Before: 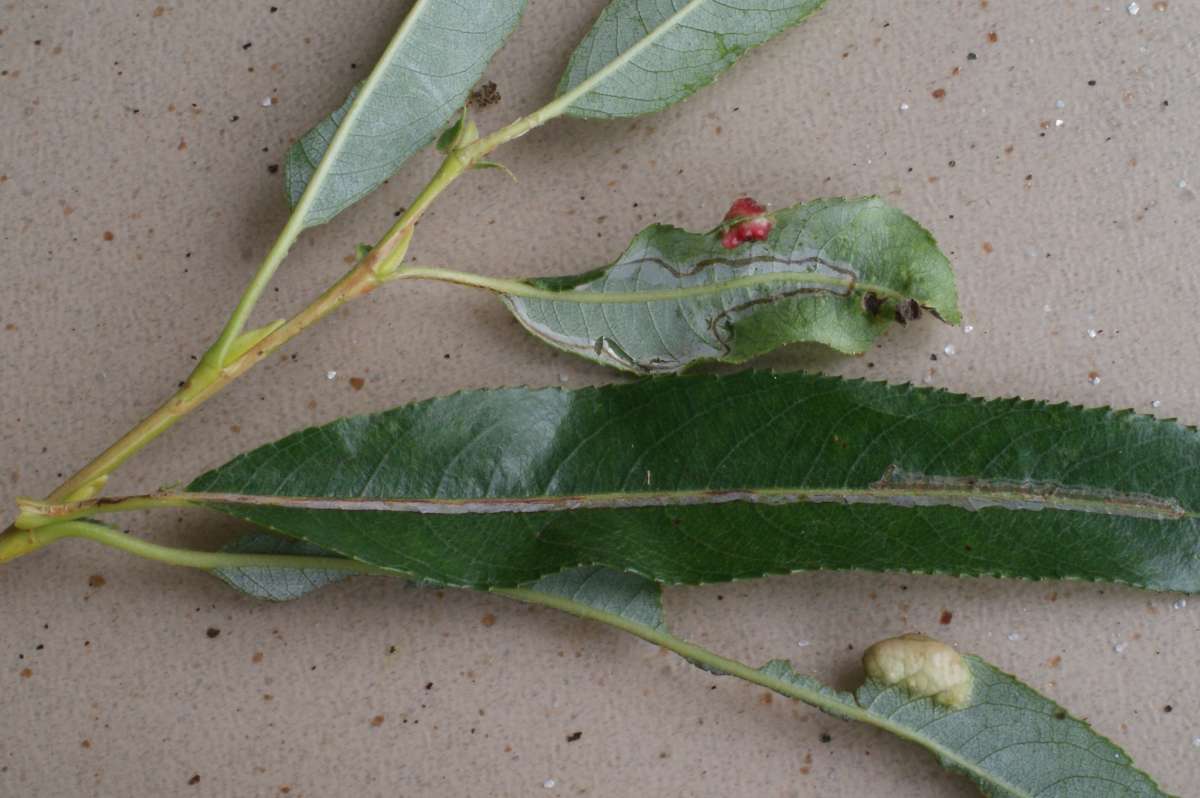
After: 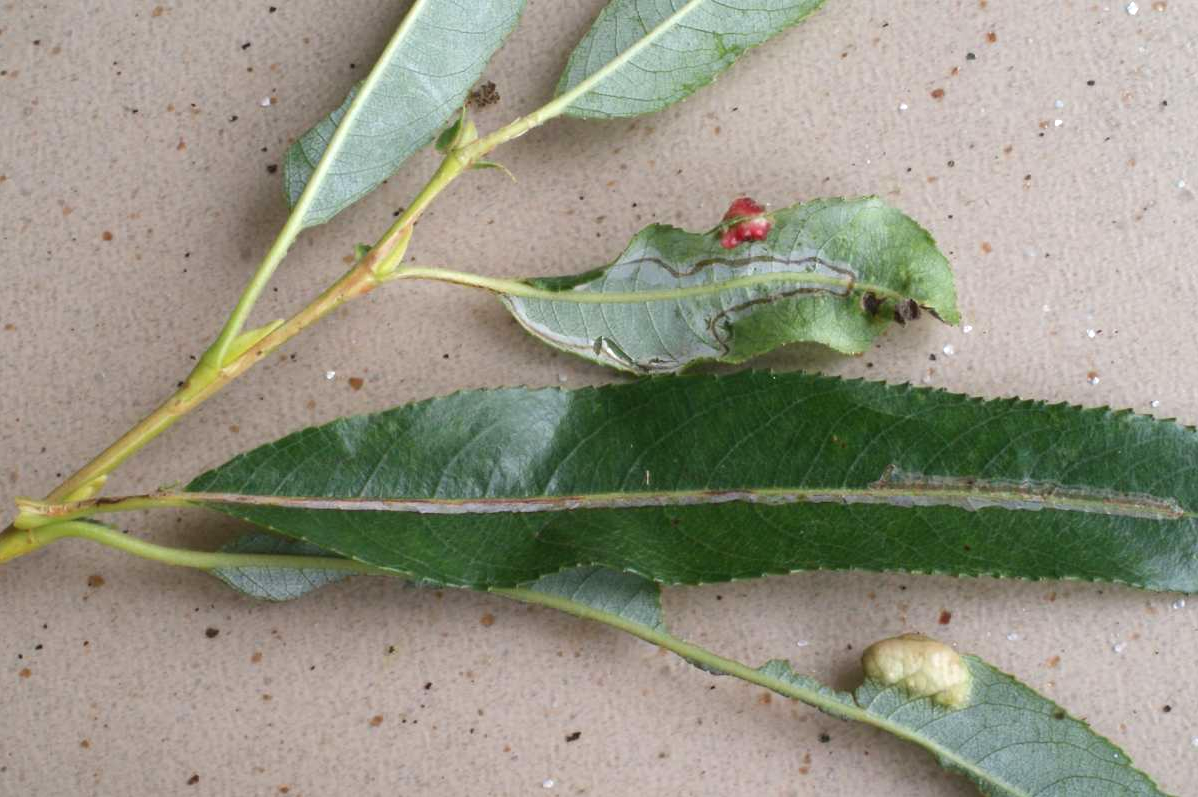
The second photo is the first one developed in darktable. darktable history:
crop: left 0.125%
exposure: exposure 0.662 EV, compensate highlight preservation false
